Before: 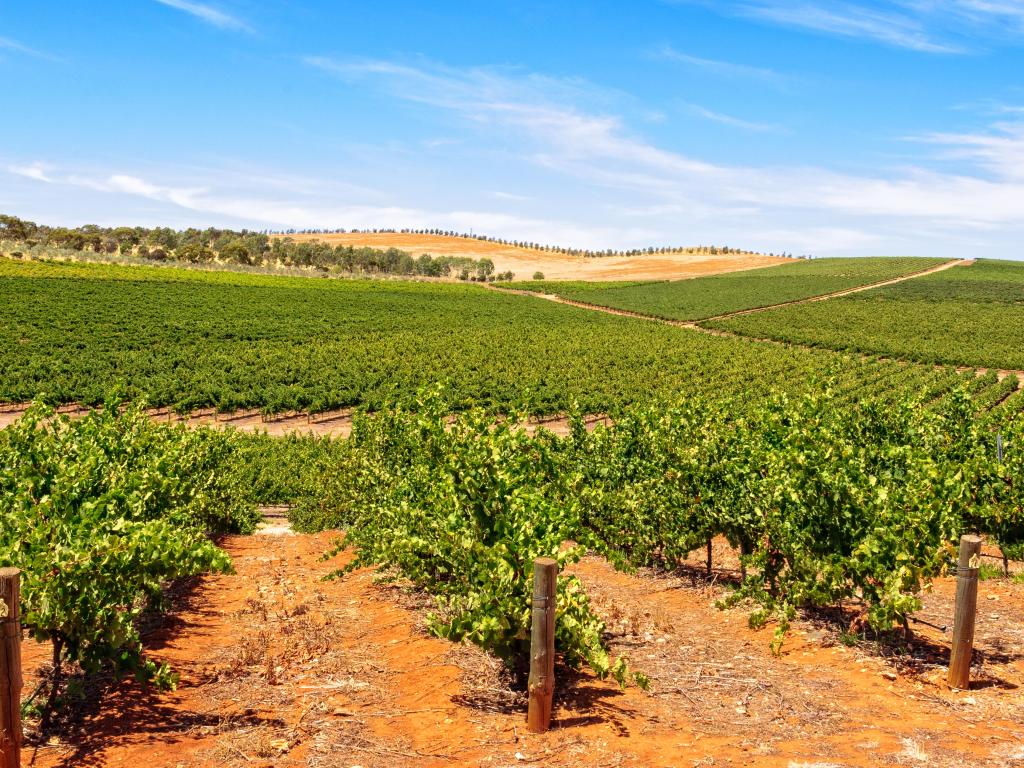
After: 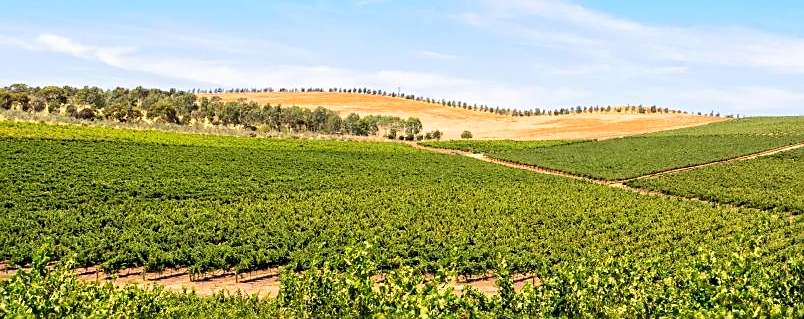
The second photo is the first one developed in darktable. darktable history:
tone curve: curves: ch0 [(0.021, 0) (0.104, 0.052) (0.496, 0.526) (0.737, 0.783) (1, 1)], color space Lab, linked channels, preserve colors none
sharpen: on, module defaults
crop: left 7.036%, top 18.398%, right 14.379%, bottom 40.043%
